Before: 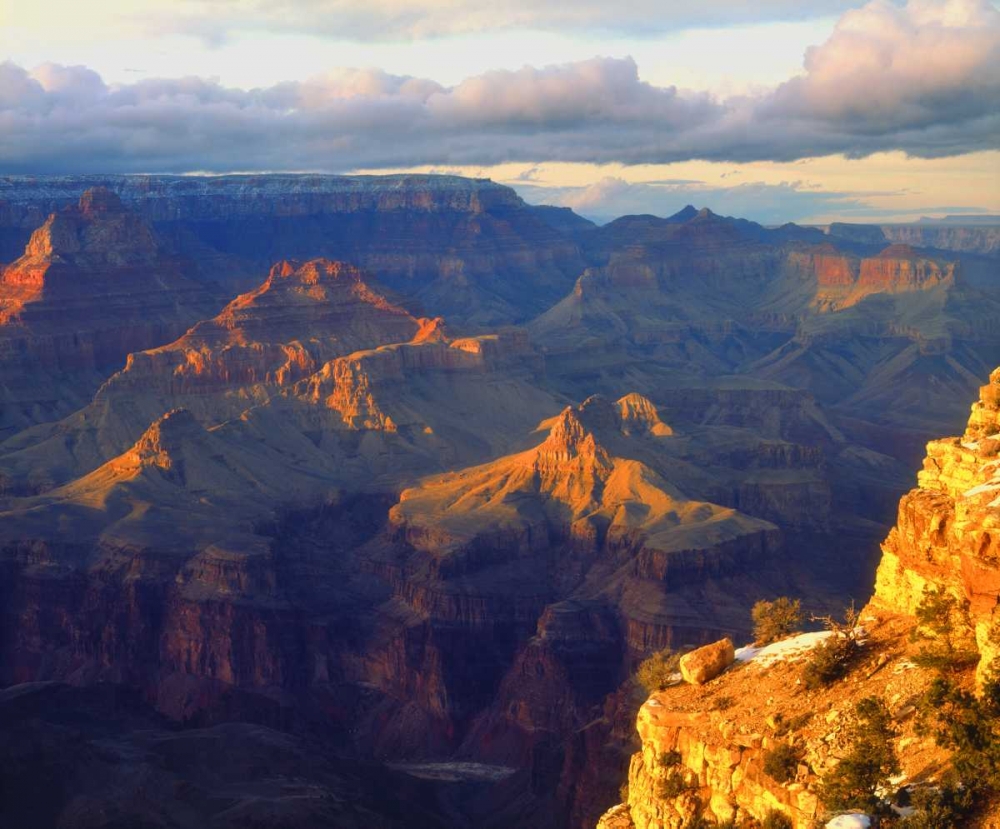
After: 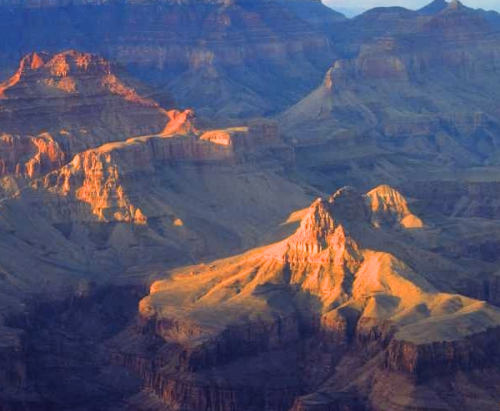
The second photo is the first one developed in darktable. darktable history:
exposure: black level correction 0, exposure 0.499 EV, compensate highlight preservation false
filmic rgb: middle gray luminance 21.92%, black relative exposure -14.04 EV, white relative exposure 2.98 EV, target black luminance 0%, hardness 8.86, latitude 59.86%, contrast 1.208, highlights saturation mix 4.13%, shadows ↔ highlights balance 40.84%
crop: left 25.05%, top 25.122%, right 24.882%, bottom 25.261%
